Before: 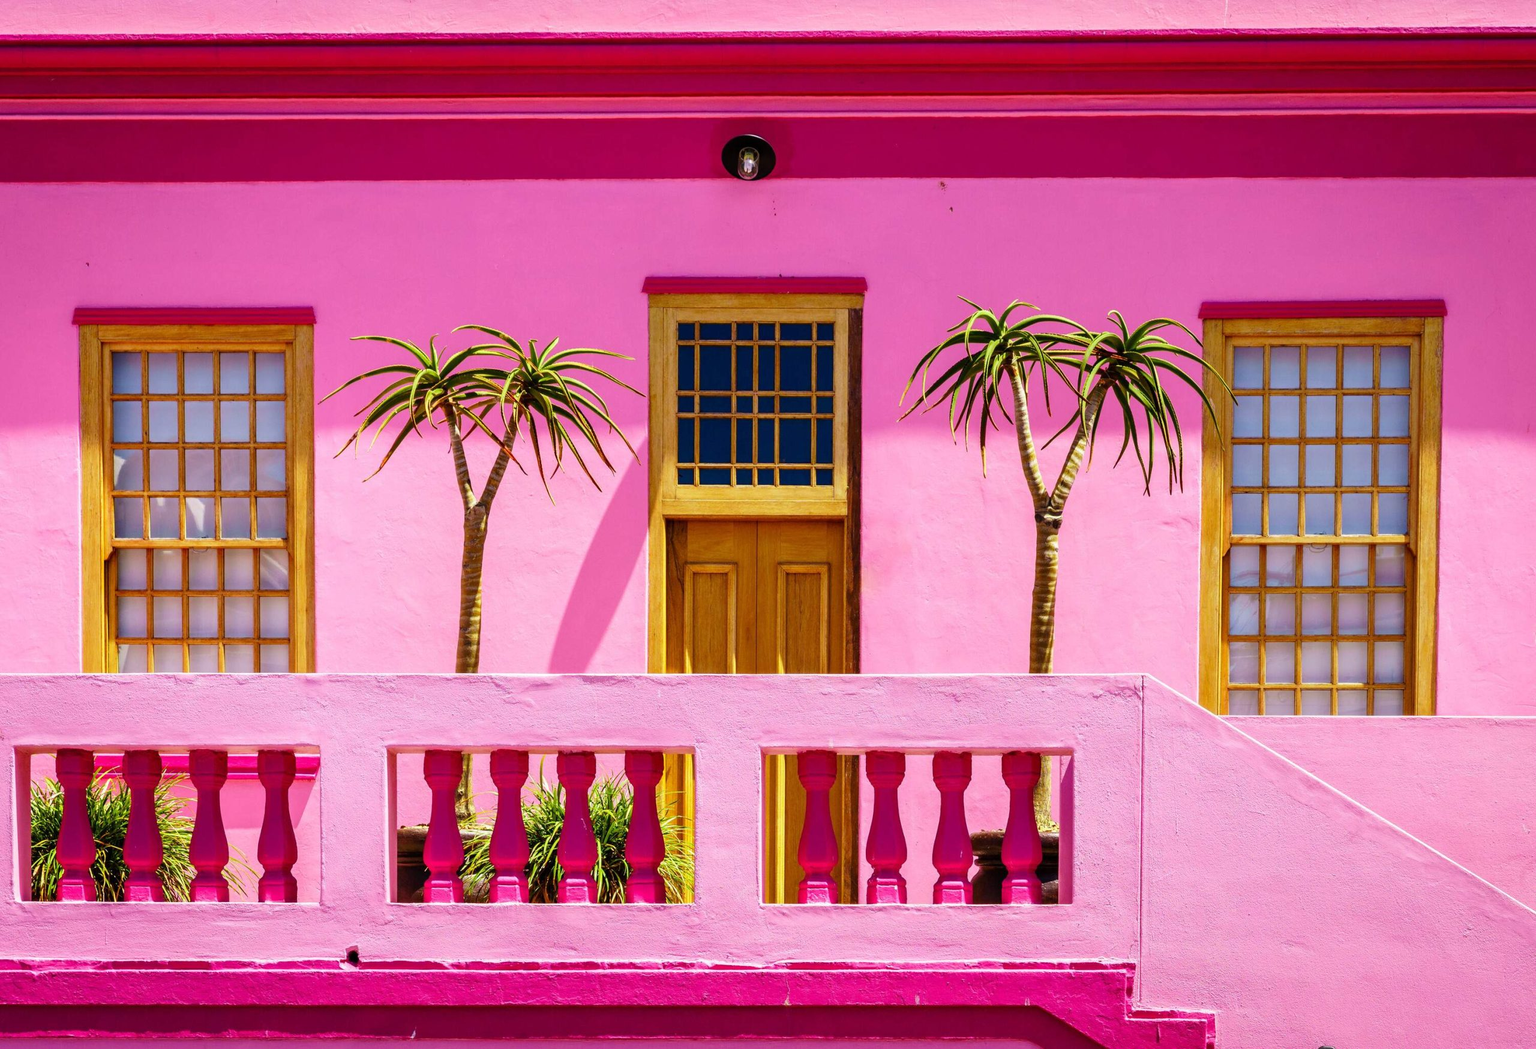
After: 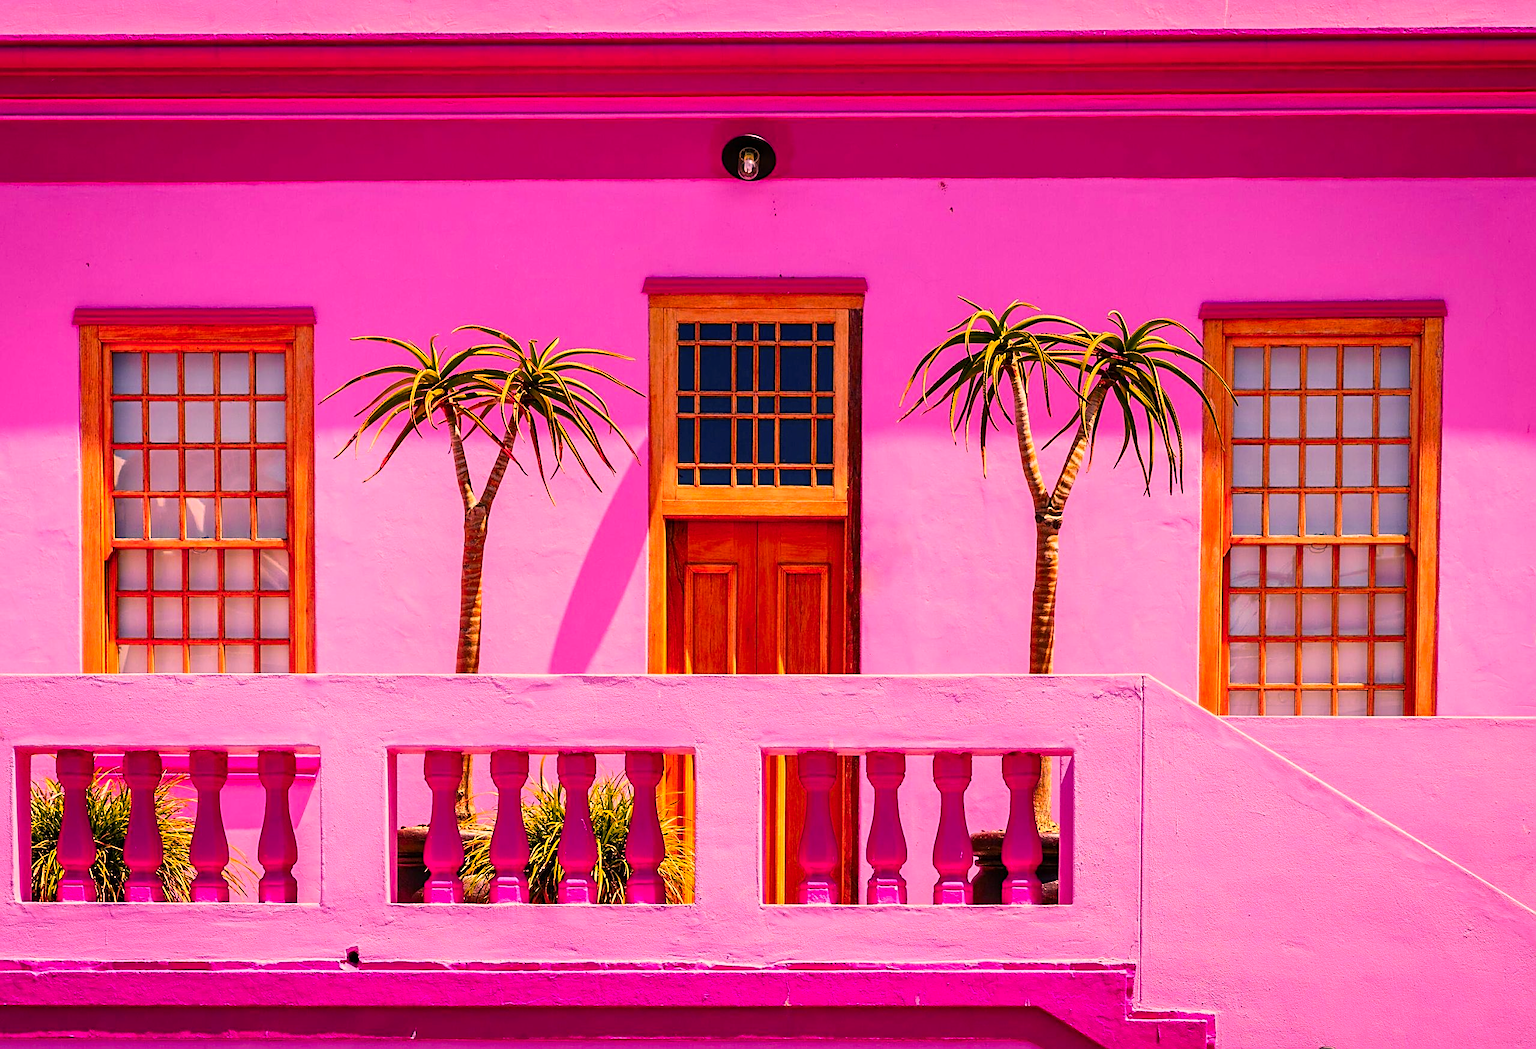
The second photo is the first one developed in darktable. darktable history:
sharpen: amount 0.747
color zones: curves: ch1 [(0.24, 0.634) (0.75, 0.5)]; ch2 [(0.253, 0.437) (0.745, 0.491)]
color correction: highlights a* 21.17, highlights b* 19.73
